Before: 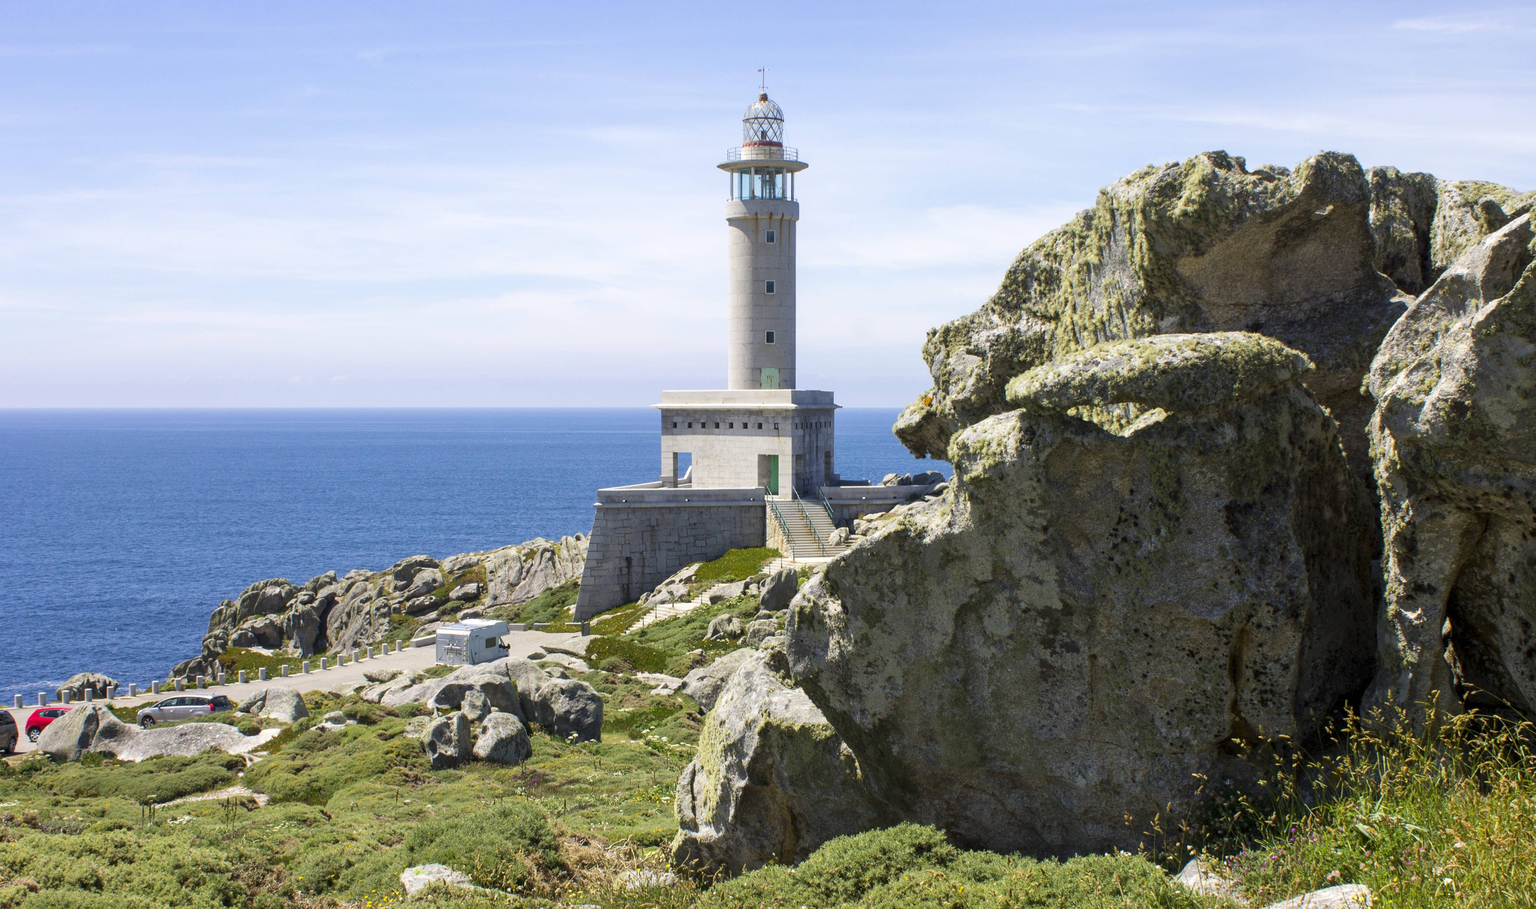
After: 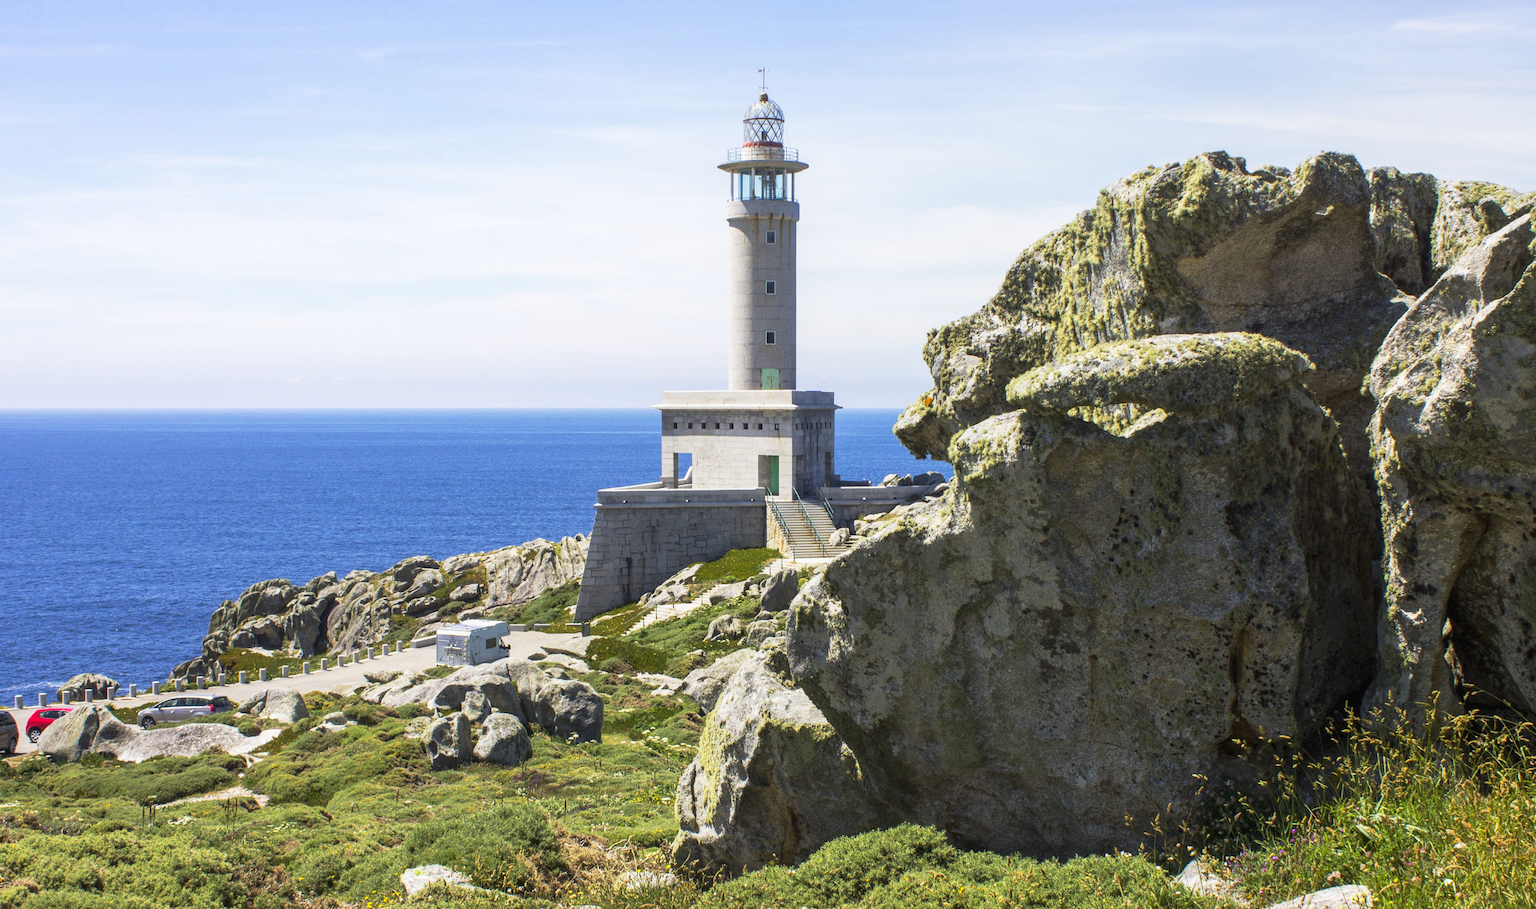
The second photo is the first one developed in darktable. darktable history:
local contrast: detail 109%
base curve: curves: ch0 [(0, 0) (0.257, 0.25) (0.482, 0.586) (0.757, 0.871) (1, 1)], preserve colors none
